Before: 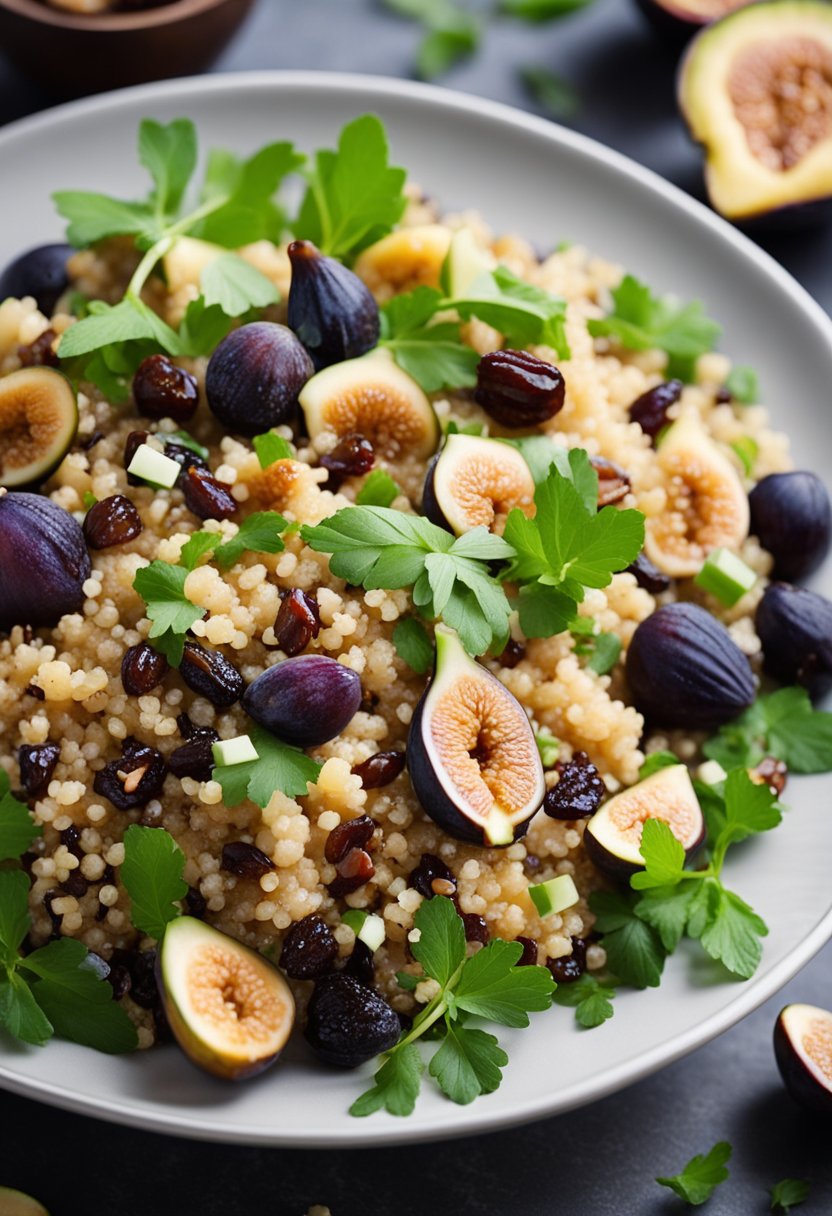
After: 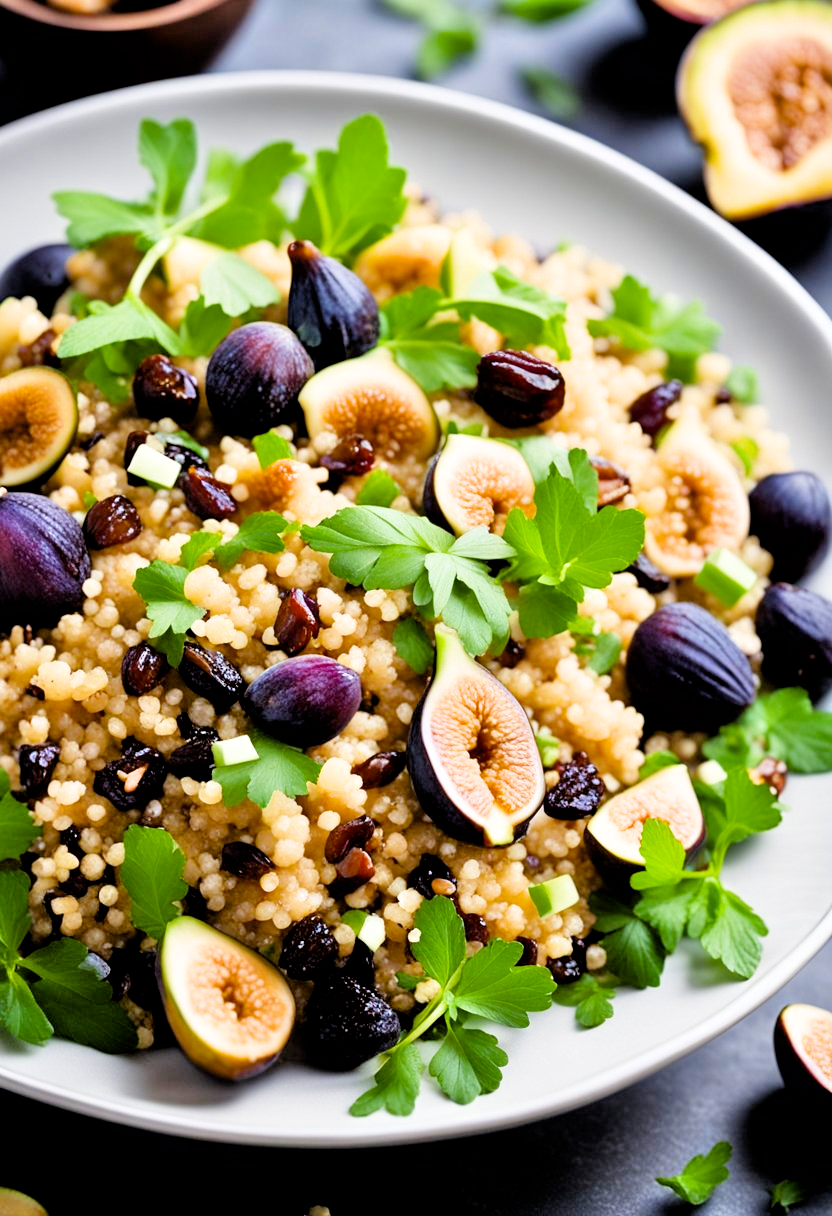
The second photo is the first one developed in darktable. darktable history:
tone equalizer: -7 EV 0.146 EV, -6 EV 0.608 EV, -5 EV 1.18 EV, -4 EV 1.32 EV, -3 EV 1.13 EV, -2 EV 0.6 EV, -1 EV 0.151 EV, luminance estimator HSV value / RGB max
filmic rgb: black relative exposure -11.86 EV, white relative exposure 5.45 EV, hardness 4.5, latitude 49.98%, contrast 1.143
color balance rgb: power › hue 314.94°, global offset › luminance -0.308%, global offset › hue 258.85°, perceptual saturation grading › global saturation 15.628%, perceptual saturation grading › highlights -19.563%, perceptual saturation grading › shadows 20.246%, perceptual brilliance grading › highlights 15.976%, perceptual brilliance grading › mid-tones 6.008%, perceptual brilliance grading › shadows -15.151%, global vibrance 20%
